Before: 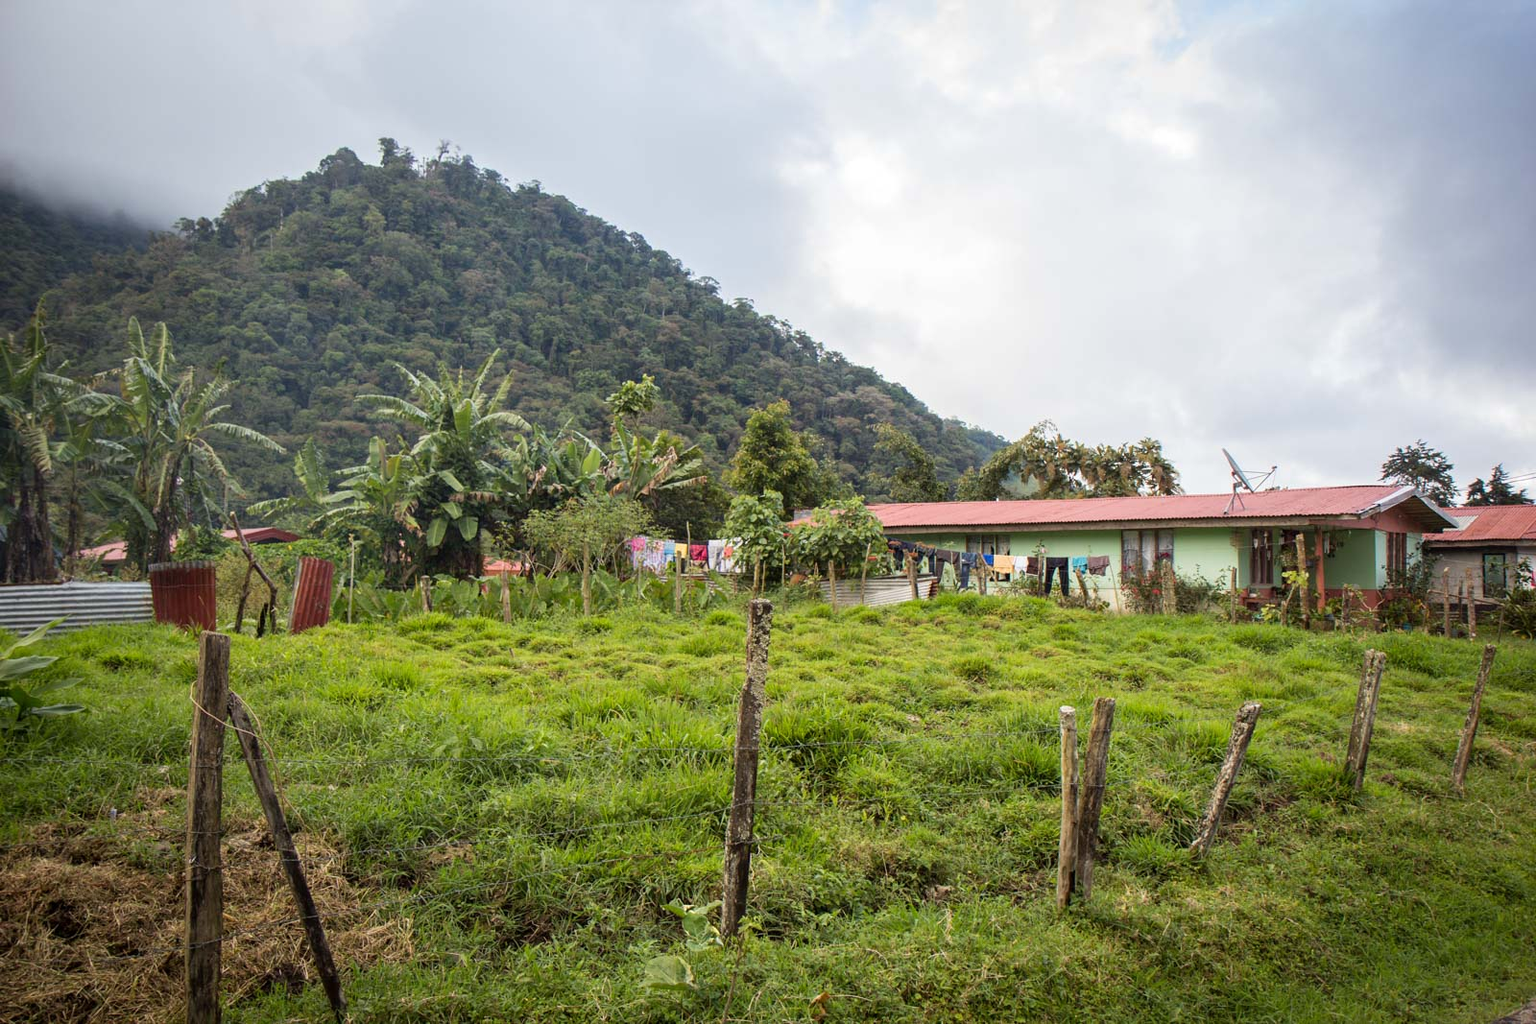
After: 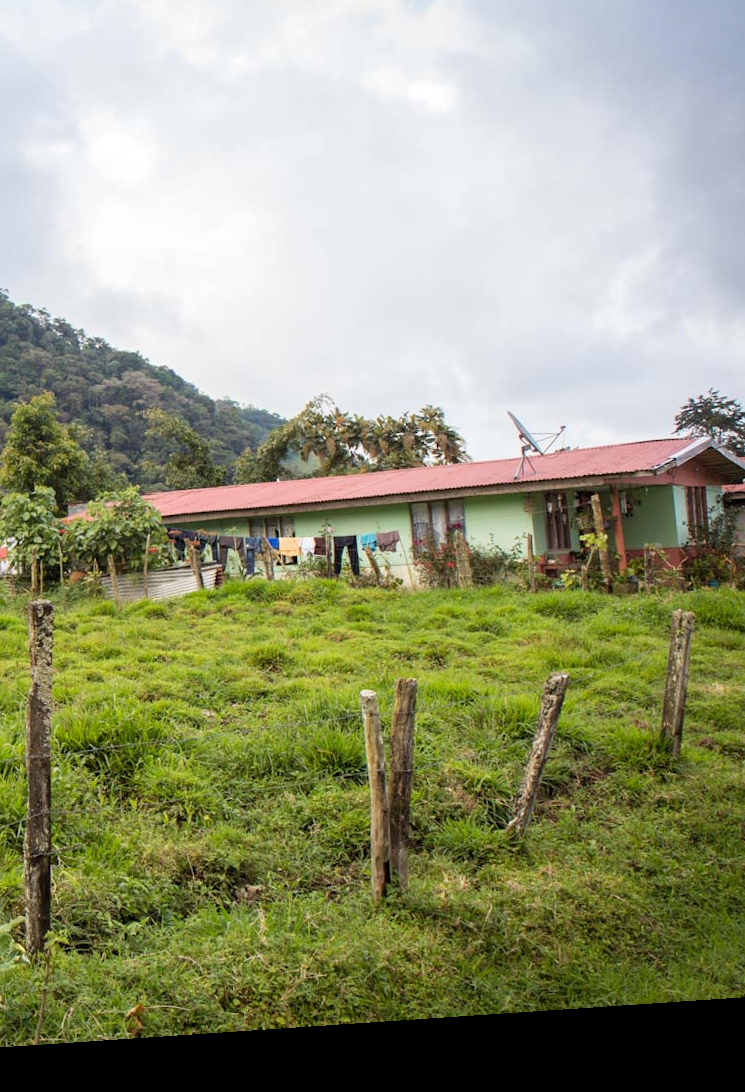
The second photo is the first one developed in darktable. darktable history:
levels: levels [0.018, 0.493, 1]
rotate and perspective: rotation -4.2°, shear 0.006, automatic cropping off
crop: left 47.628%, top 6.643%, right 7.874%
